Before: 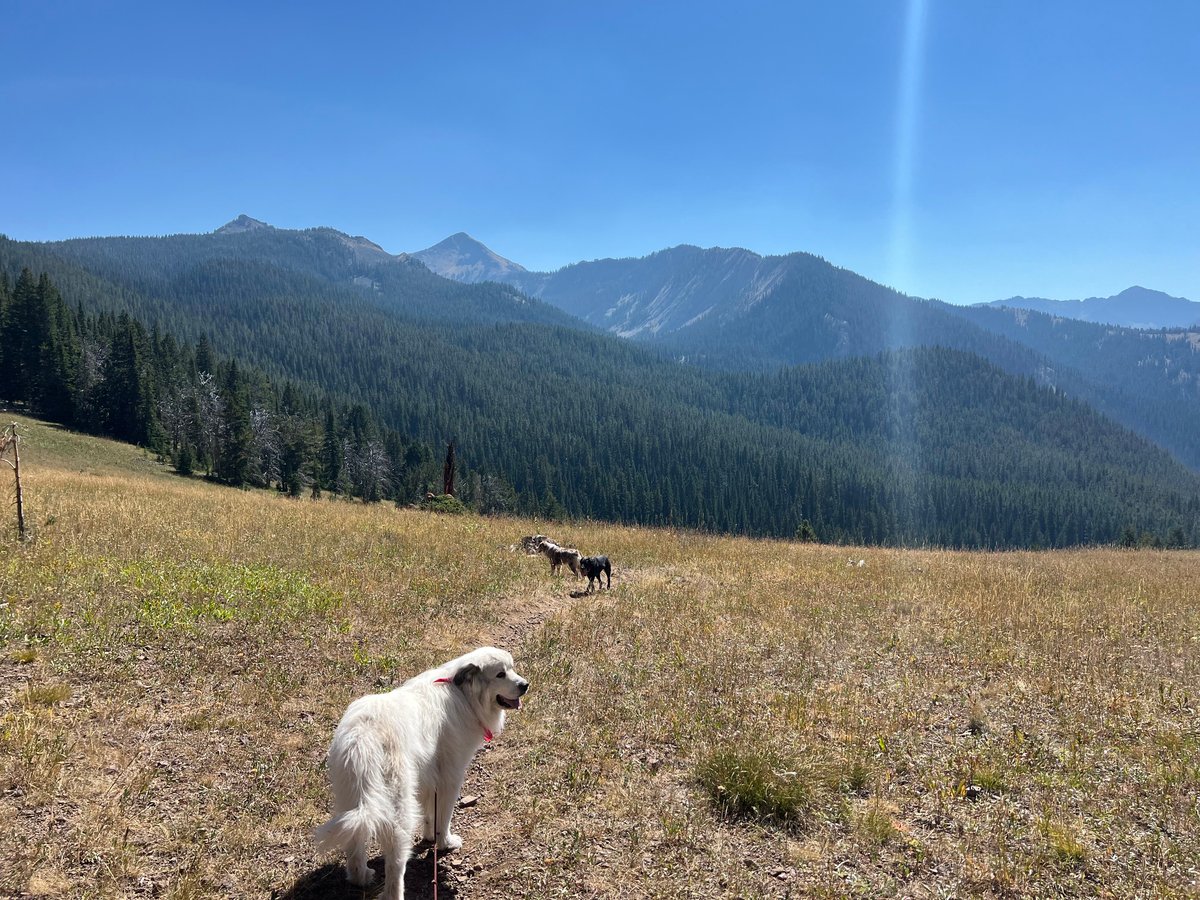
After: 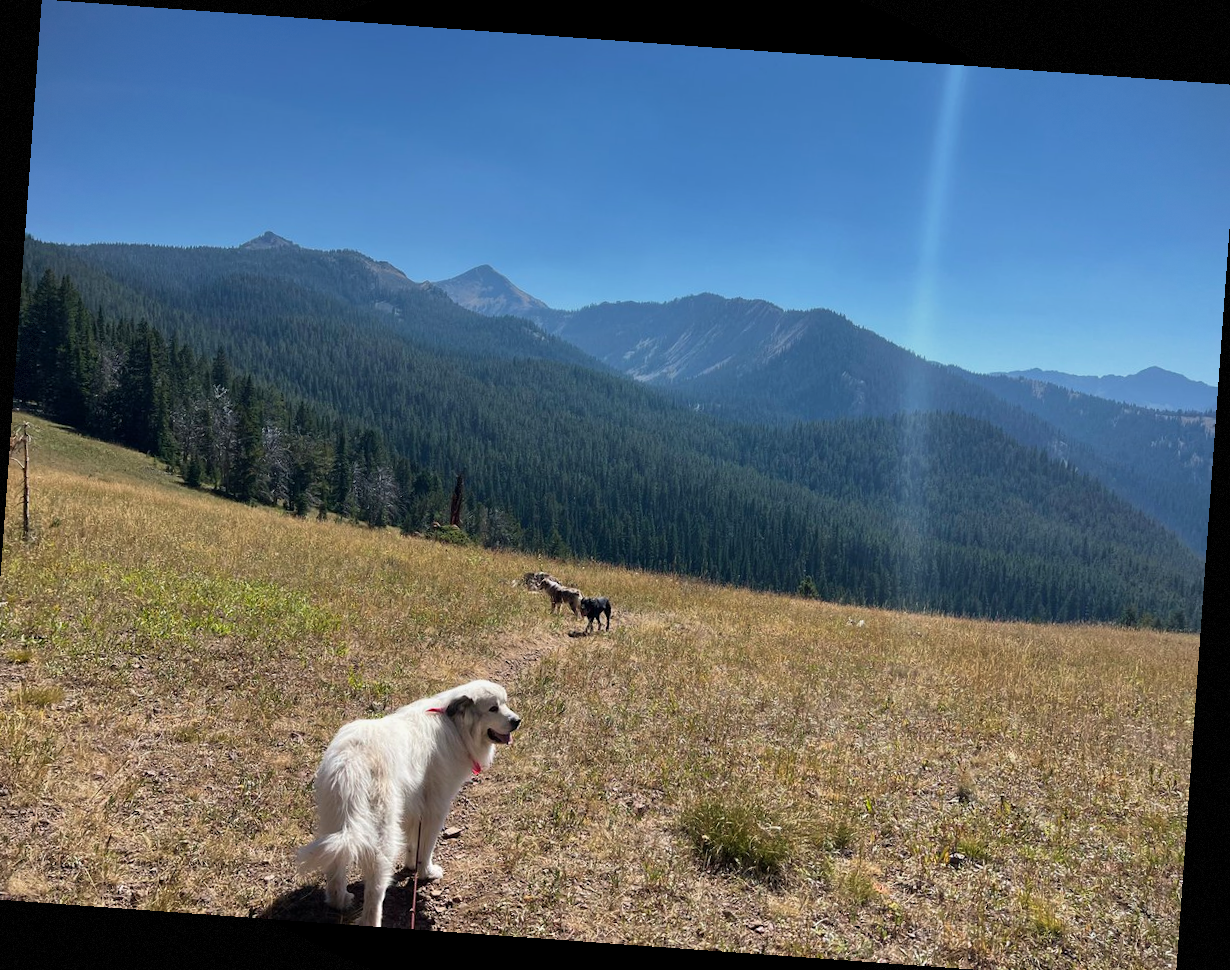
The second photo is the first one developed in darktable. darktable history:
rotate and perspective: rotation 4.1°, automatic cropping off
velvia: strength 15%
vignetting: fall-off start 97.28%, fall-off radius 79%, brightness -0.462, saturation -0.3, width/height ratio 1.114, dithering 8-bit output, unbound false
crop and rotate: left 1.774%, right 0.633%, bottom 1.28%
graduated density: on, module defaults
